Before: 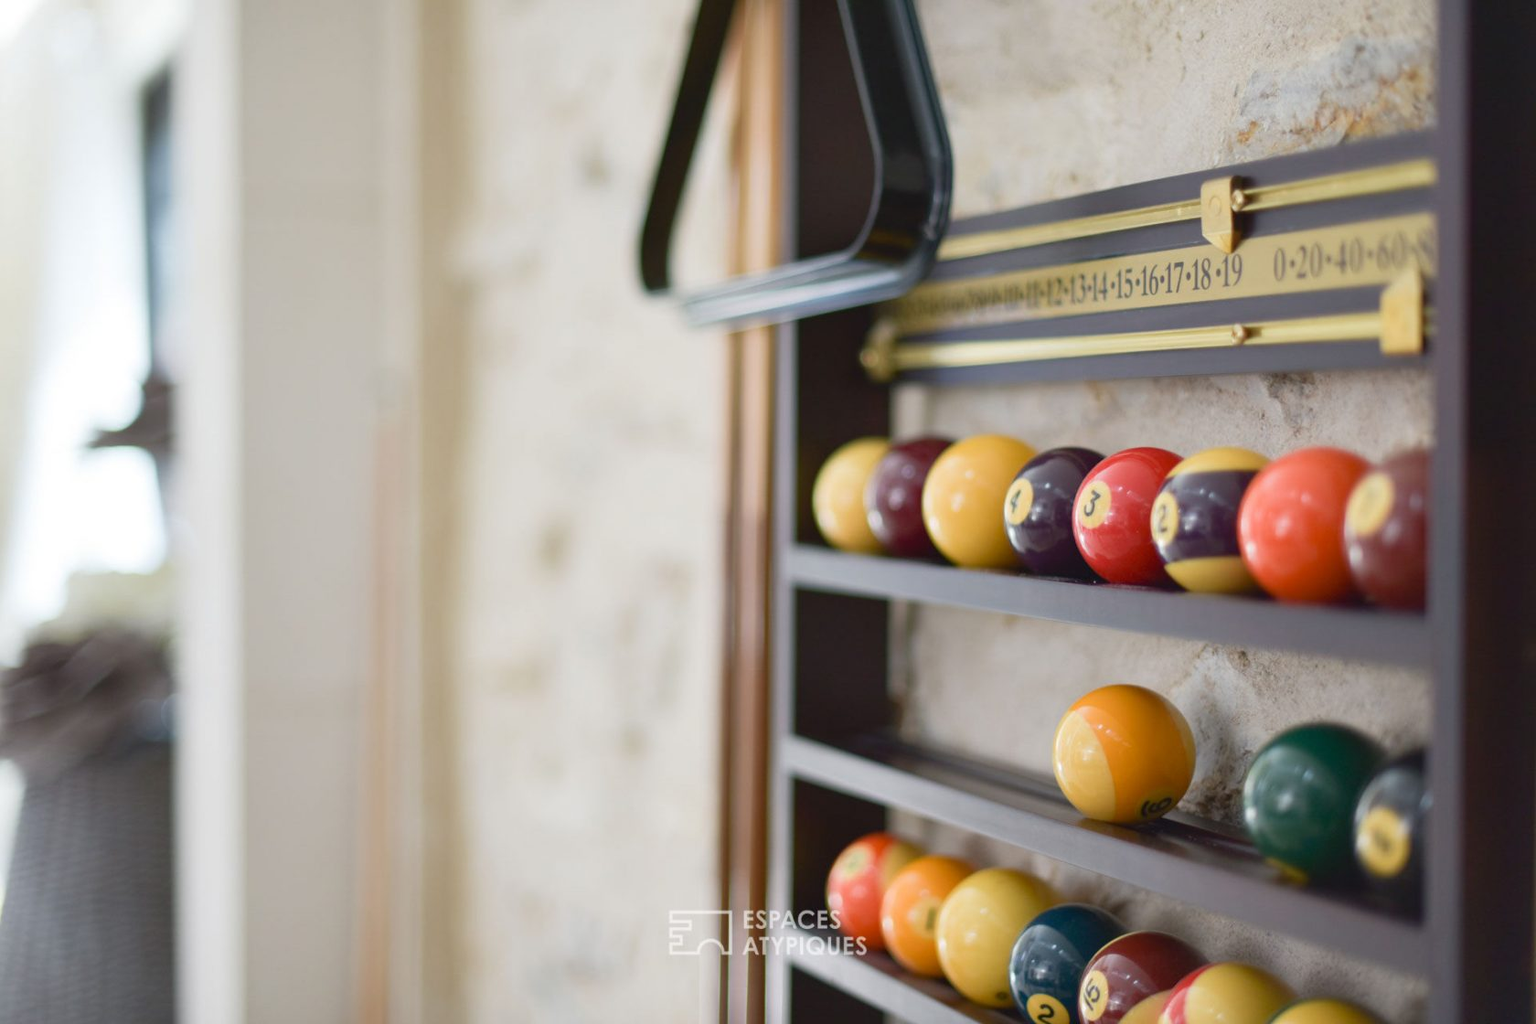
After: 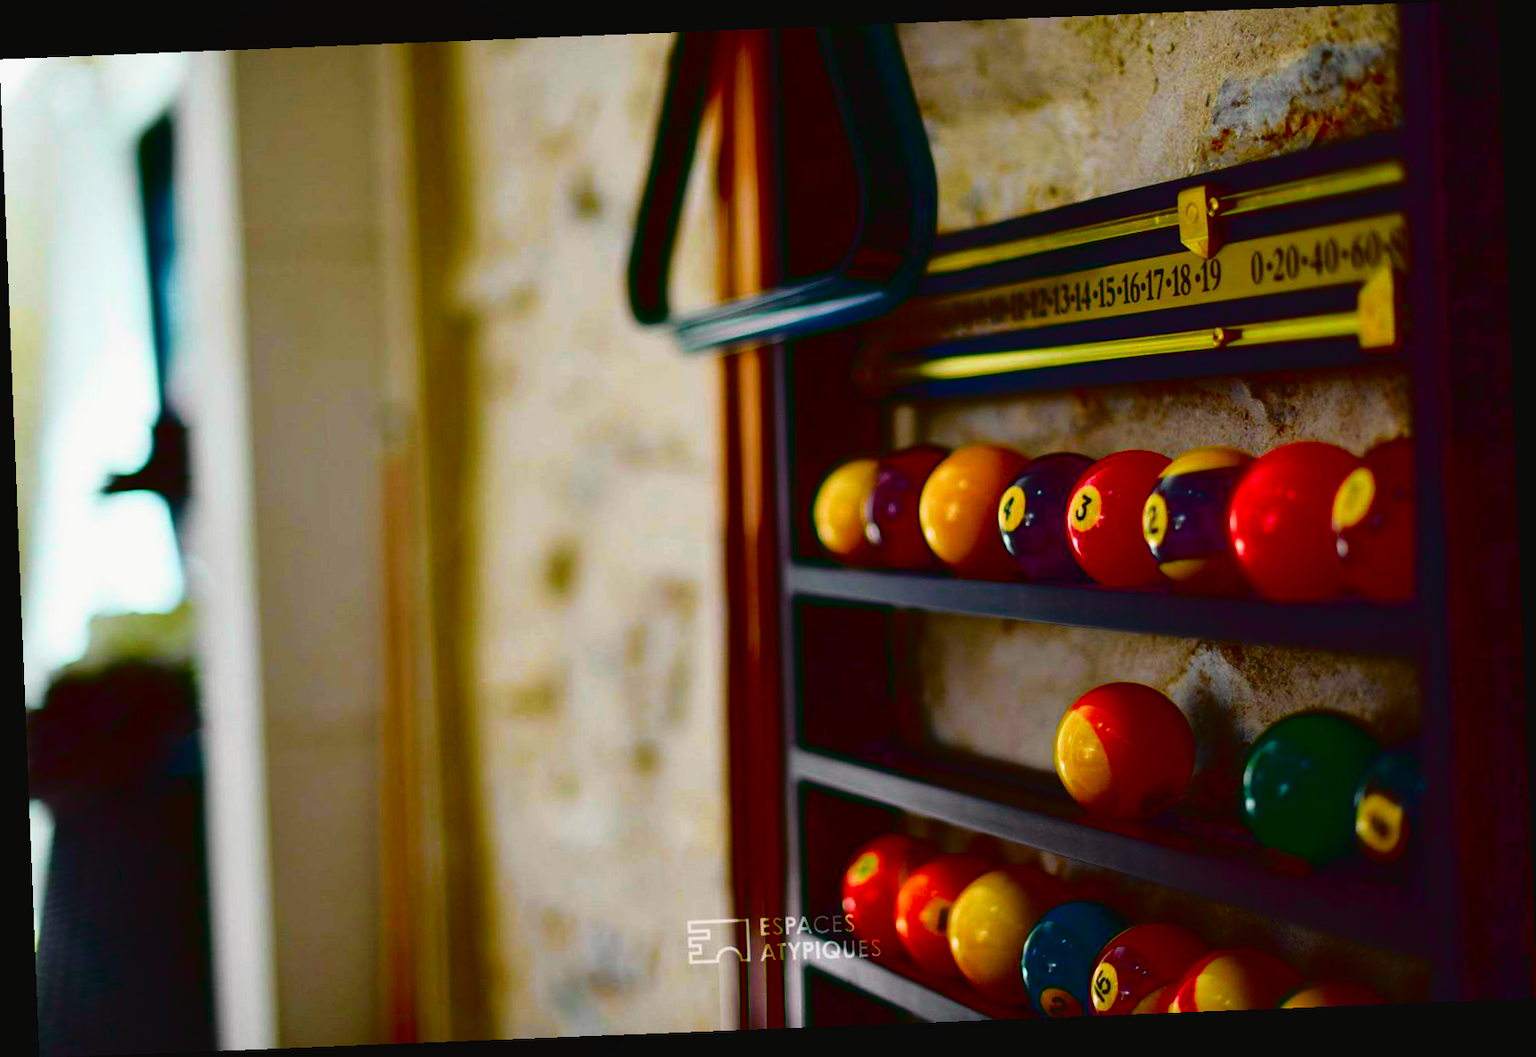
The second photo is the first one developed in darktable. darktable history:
contrast brightness saturation: brightness -1, saturation 1
shadows and highlights: shadows 25, highlights -25
color balance rgb: linear chroma grading › global chroma 15%, perceptual saturation grading › global saturation 30%
rotate and perspective: rotation -2.29°, automatic cropping off
tone curve: curves: ch0 [(0, 0.022) (0.177, 0.086) (0.392, 0.438) (0.704, 0.844) (0.858, 0.938) (1, 0.981)]; ch1 [(0, 0) (0.402, 0.36) (0.476, 0.456) (0.498, 0.497) (0.518, 0.521) (0.58, 0.598) (0.619, 0.65) (0.692, 0.737) (1, 1)]; ch2 [(0, 0) (0.415, 0.438) (0.483, 0.499) (0.503, 0.503) (0.526, 0.532) (0.563, 0.604) (0.626, 0.697) (0.699, 0.753) (0.997, 0.858)], color space Lab, independent channels
